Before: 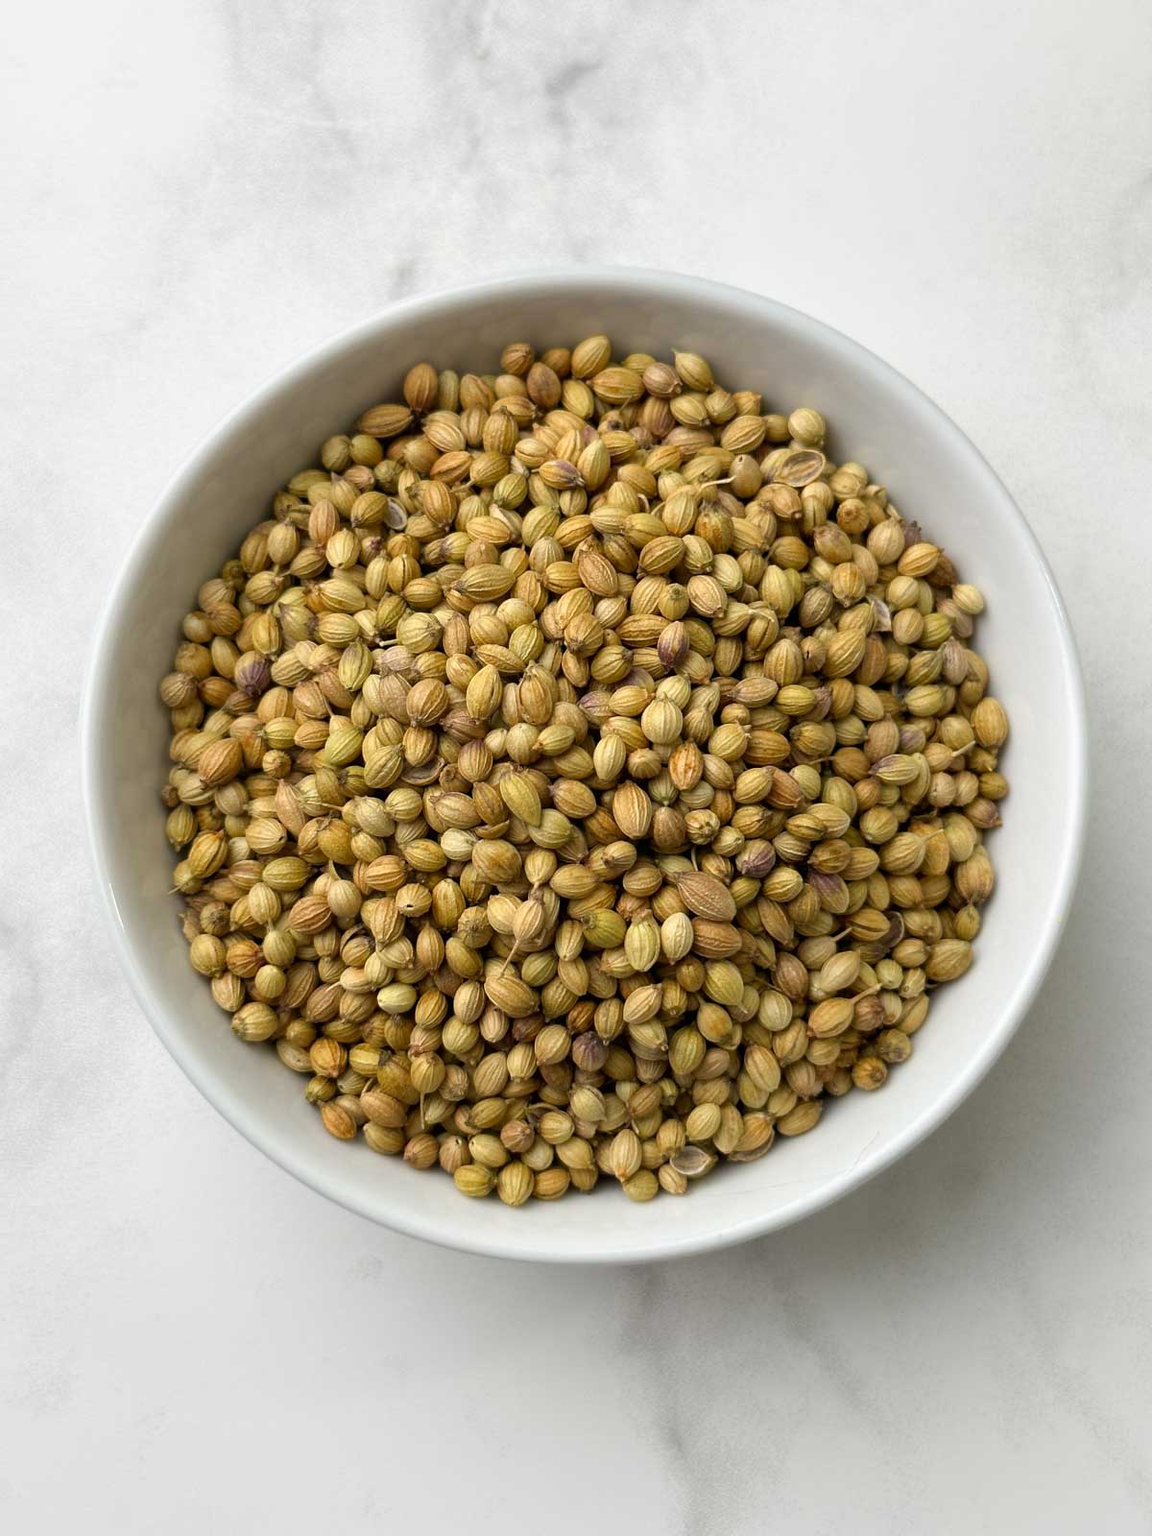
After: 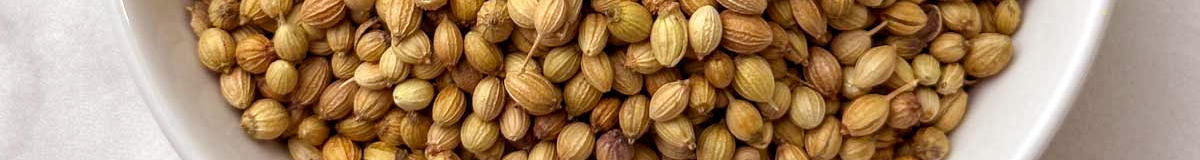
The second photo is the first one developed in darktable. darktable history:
rgb levels: mode RGB, independent channels, levels [[0, 0.474, 1], [0, 0.5, 1], [0, 0.5, 1]]
tone equalizer: on, module defaults
local contrast: on, module defaults
crop and rotate: top 59.084%, bottom 30.916%
